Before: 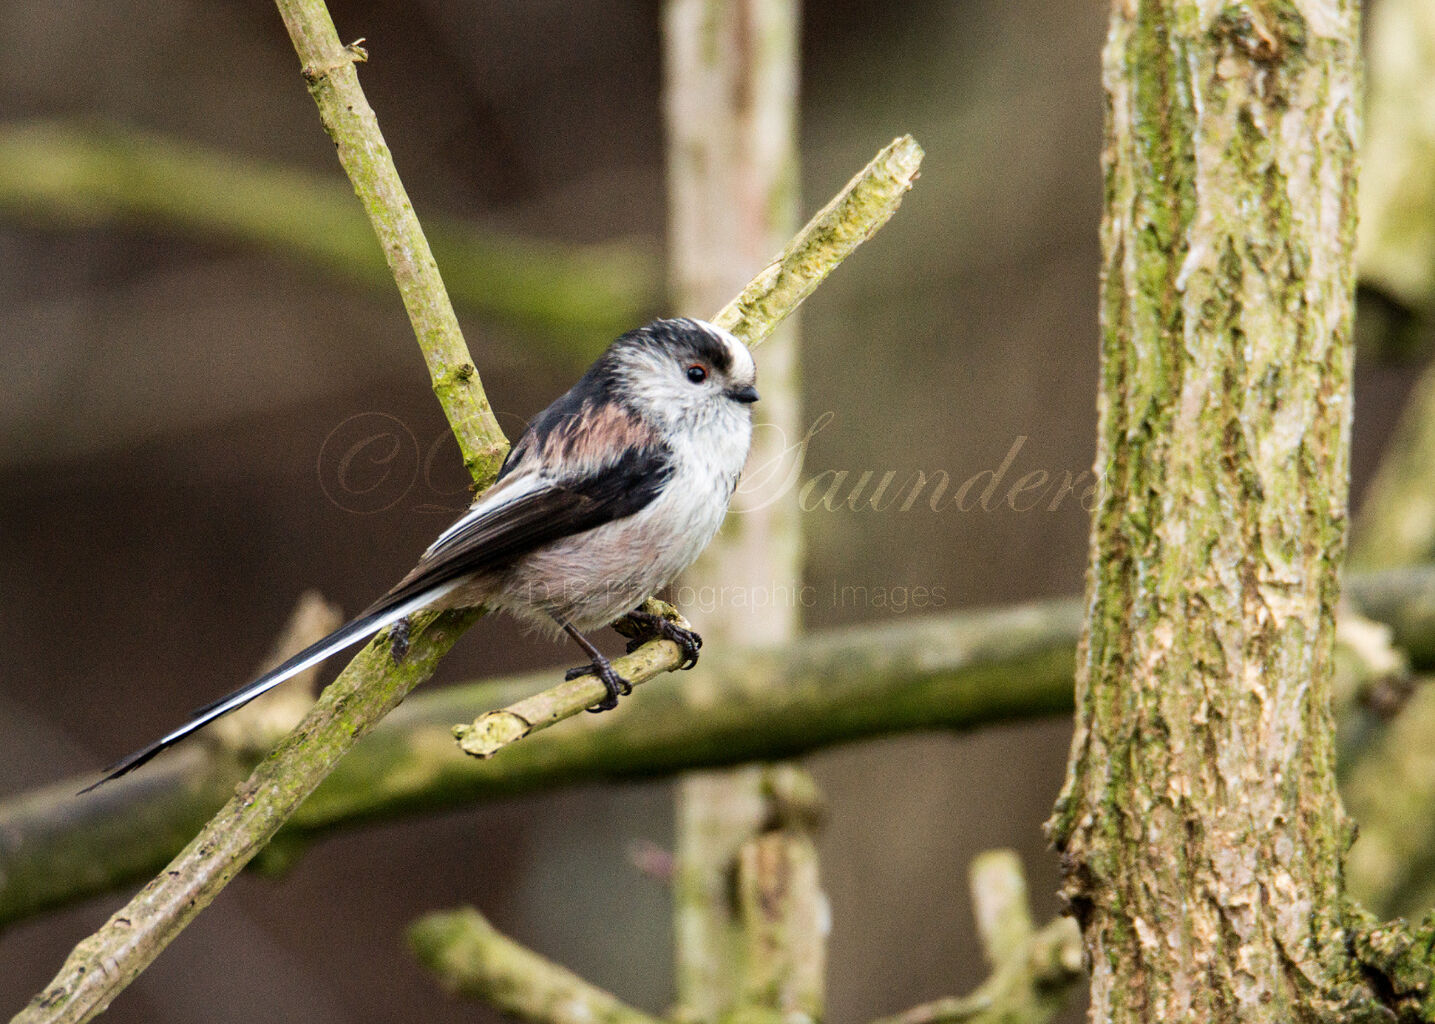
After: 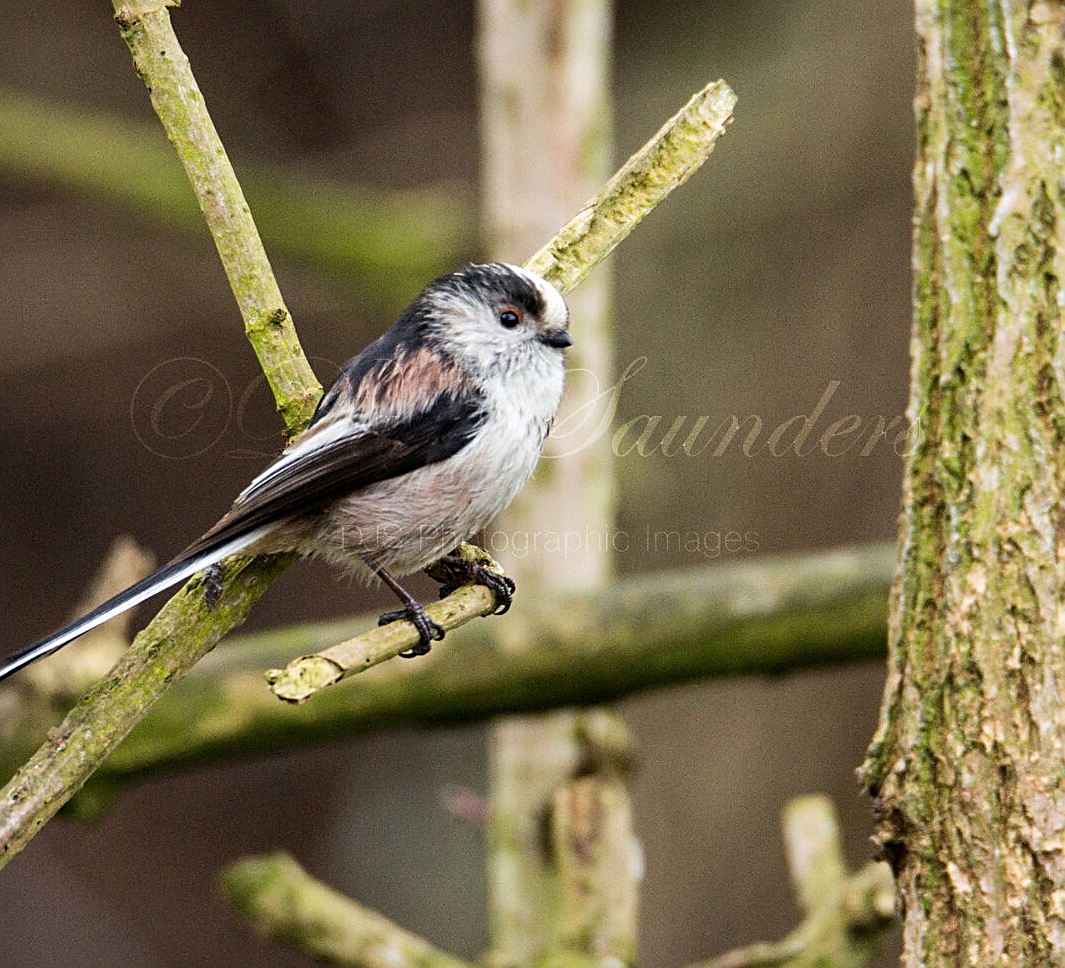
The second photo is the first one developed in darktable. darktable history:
crop and rotate: left 13.106%, top 5.405%, right 12.621%
sharpen: on, module defaults
